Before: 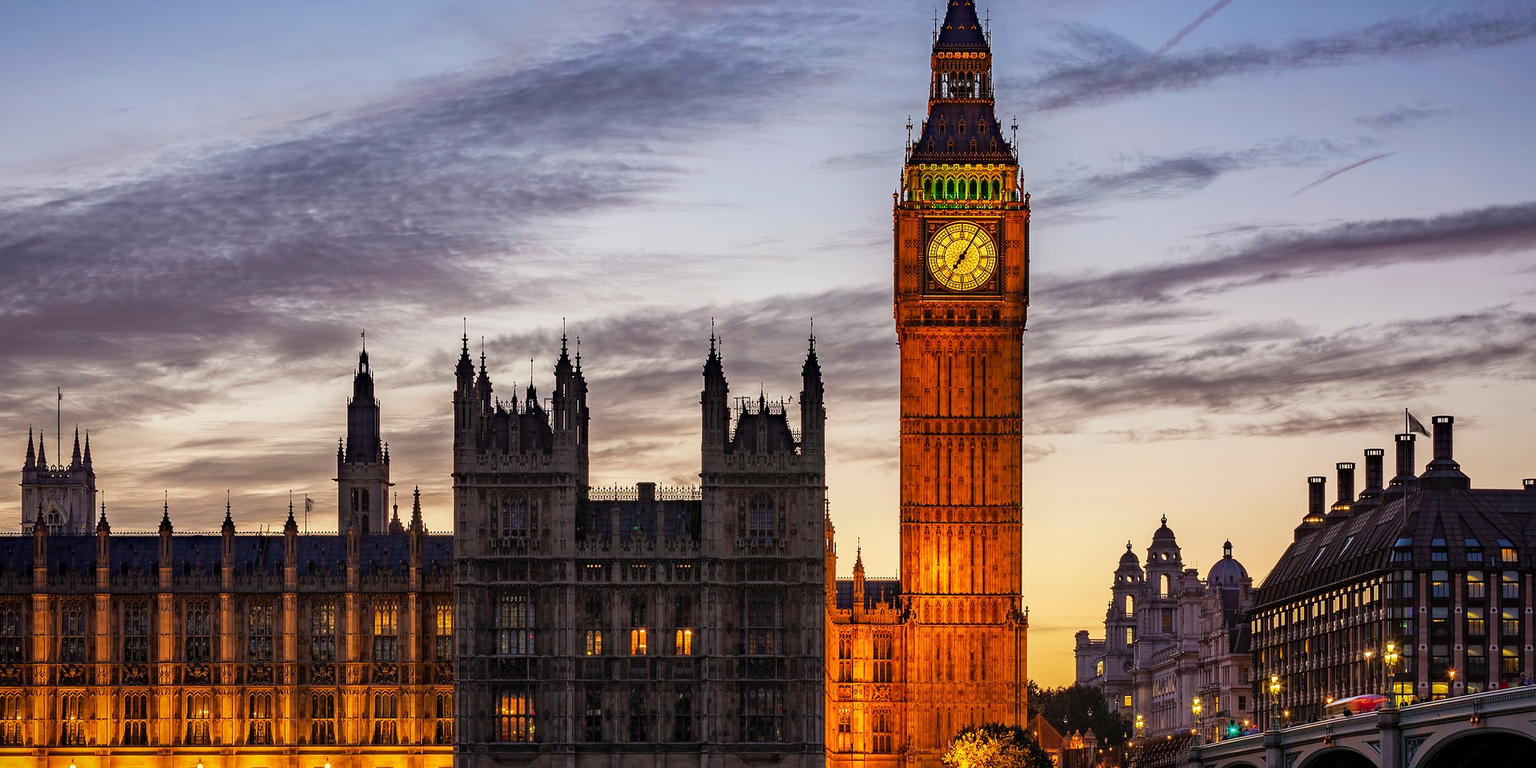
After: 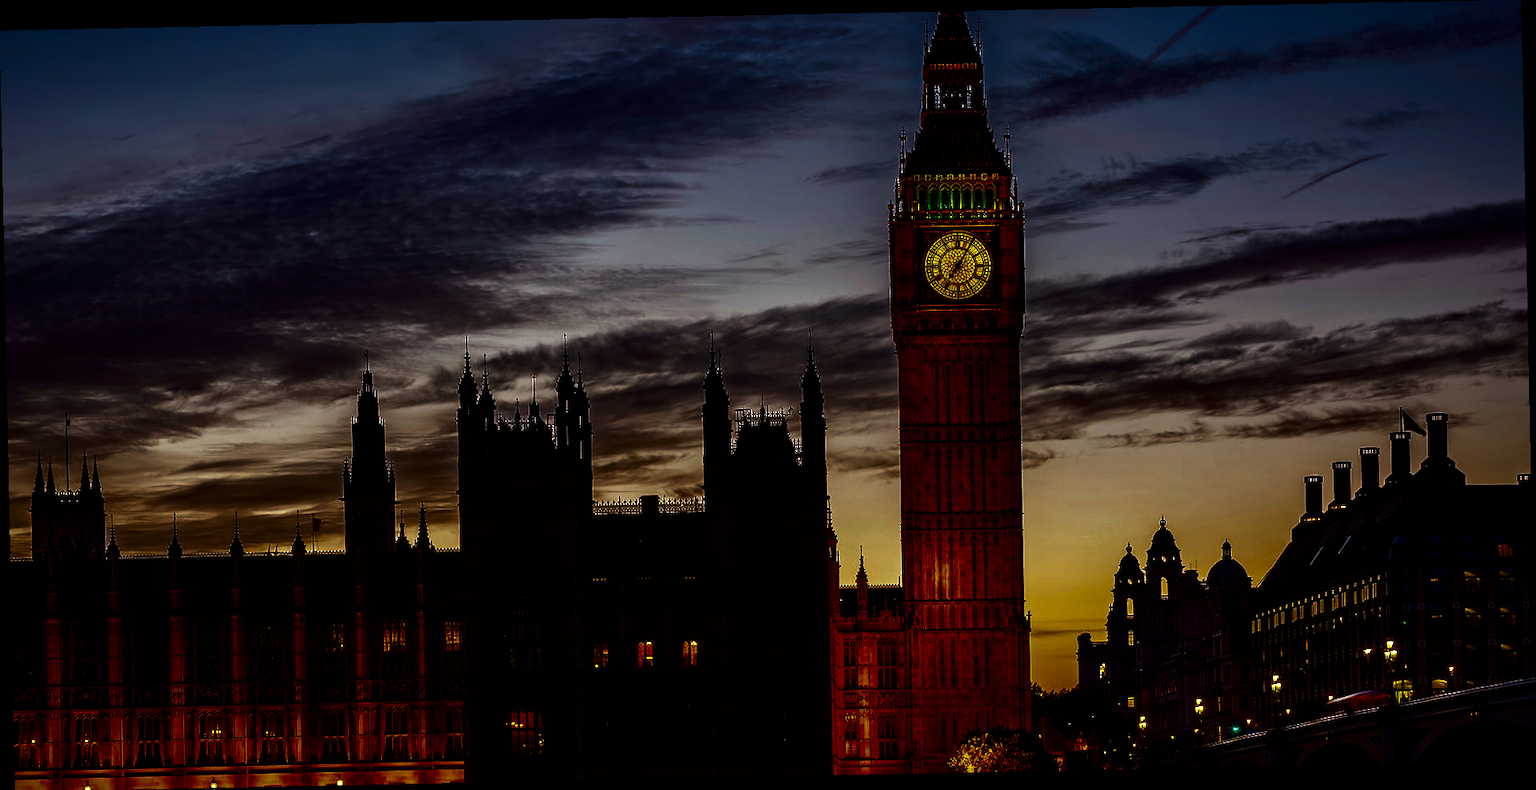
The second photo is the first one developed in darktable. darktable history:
contrast equalizer: y [[0.5, 0.501, 0.532, 0.538, 0.54, 0.541], [0.5 ×6], [0.5 ×6], [0 ×6], [0 ×6]]
contrast brightness saturation: brightness -1, saturation 1
rotate and perspective: rotation -1.17°, automatic cropping off
levels: mode automatic, black 8.58%, gray 59.42%, levels [0, 0.445, 1]
